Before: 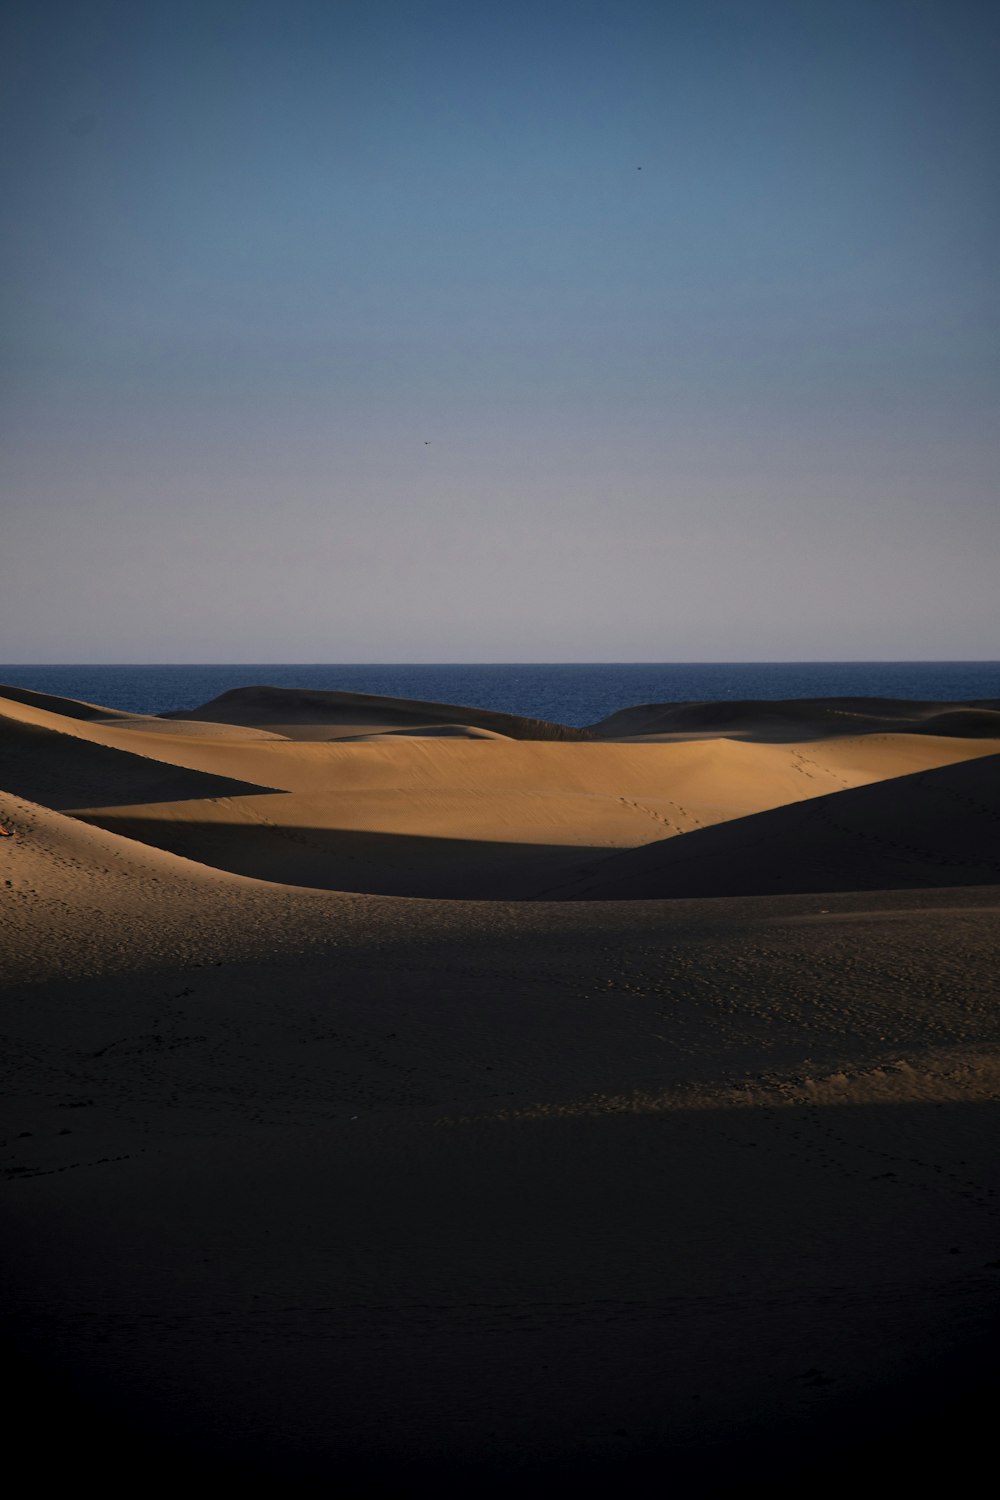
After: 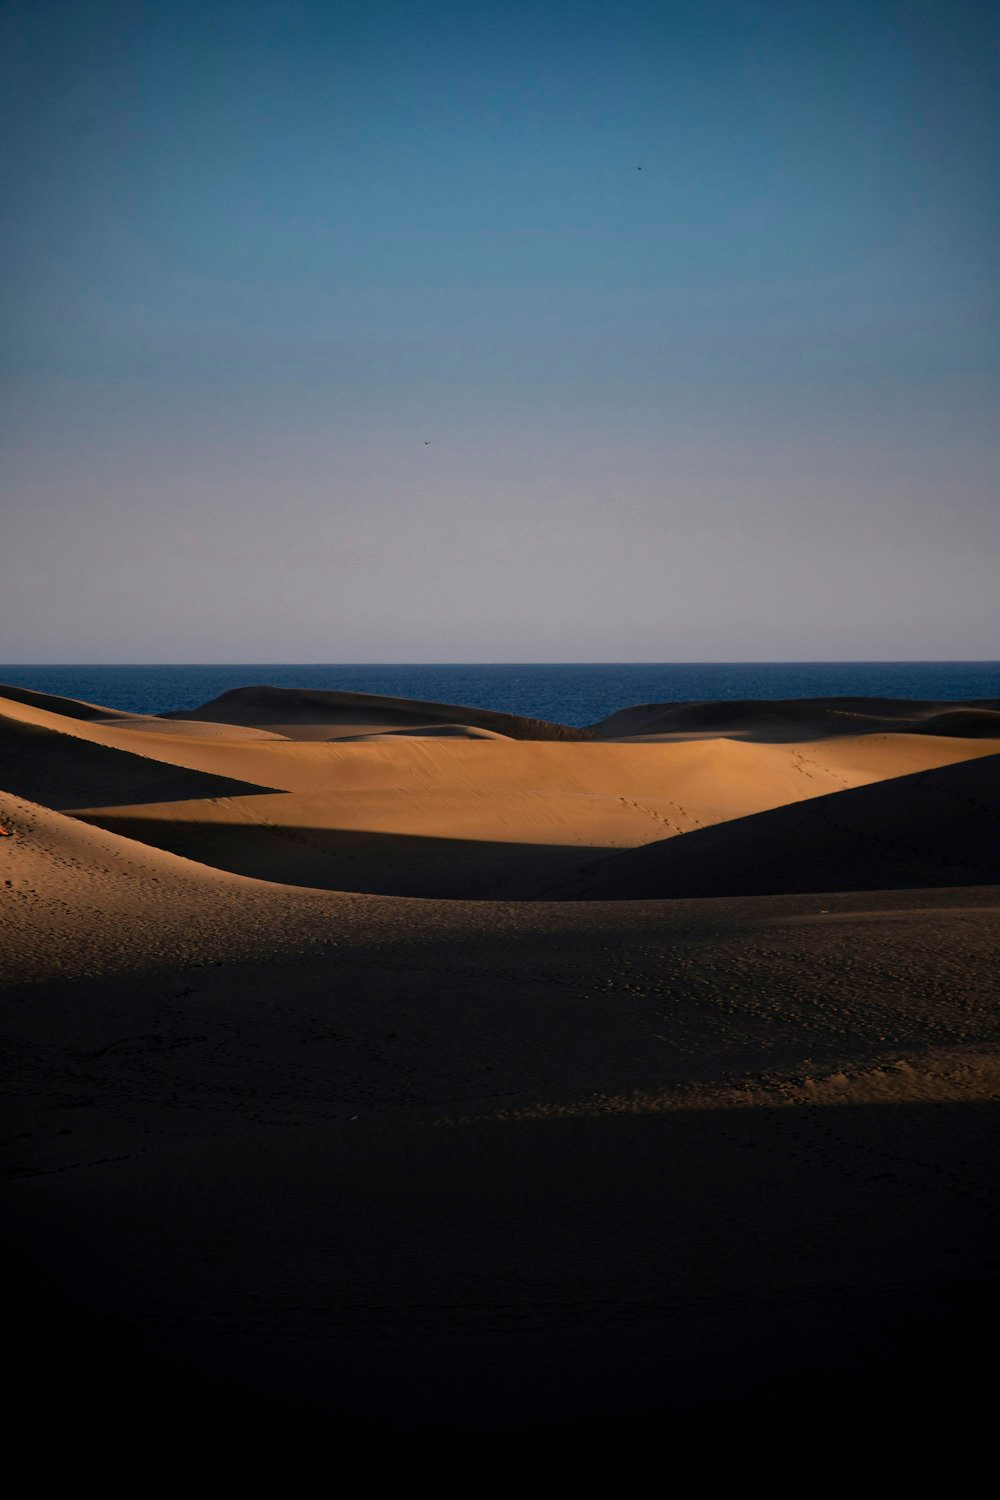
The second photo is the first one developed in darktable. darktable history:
exposure: exposure -0.019 EV, compensate exposure bias true, compensate highlight preservation false
